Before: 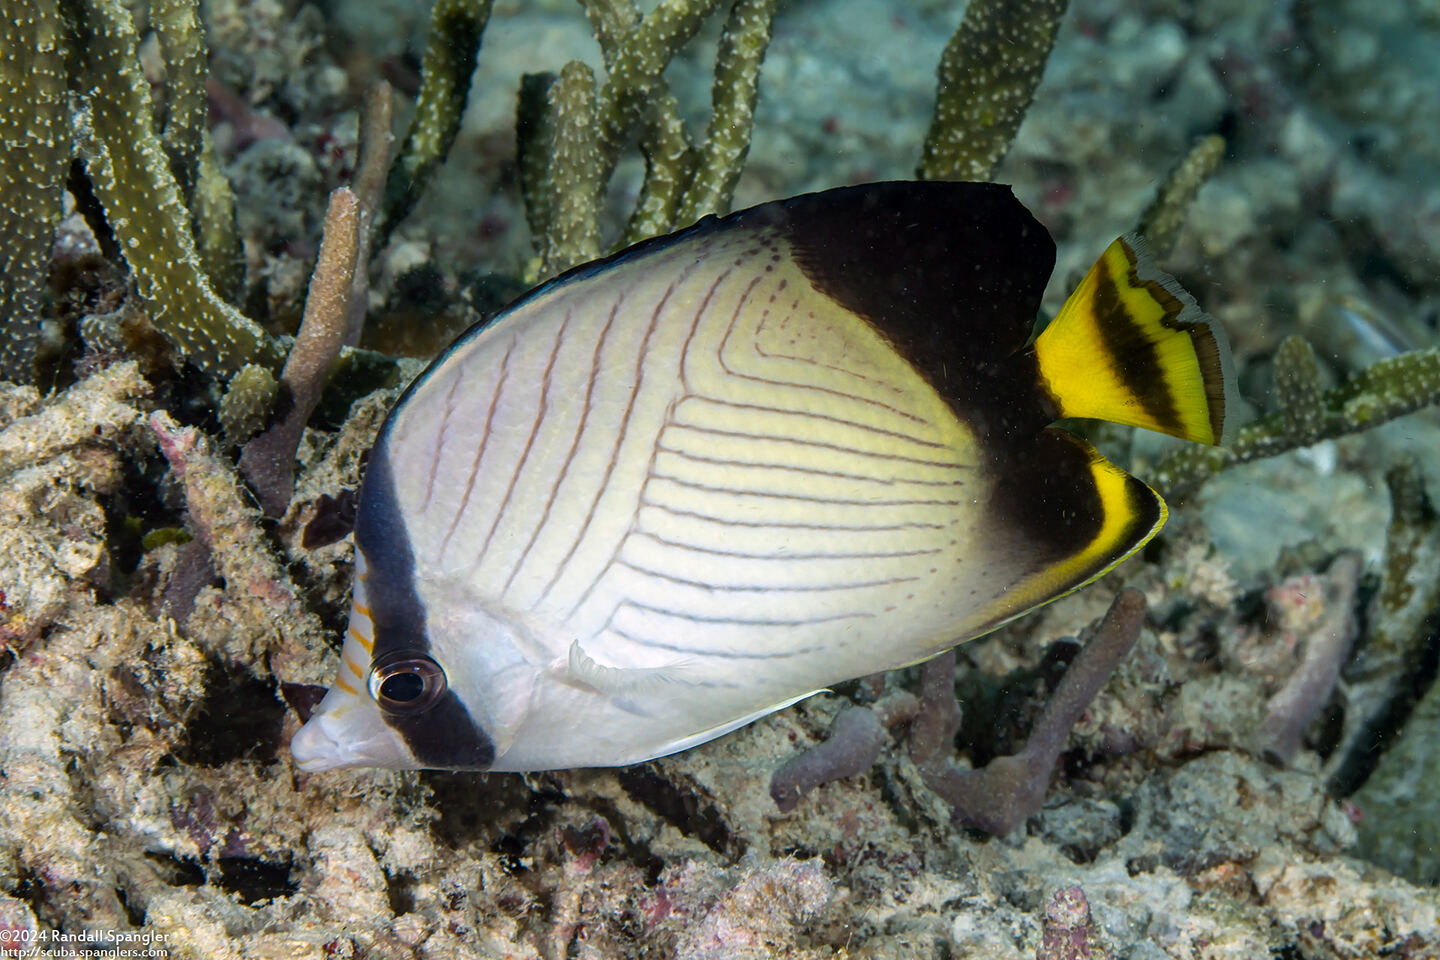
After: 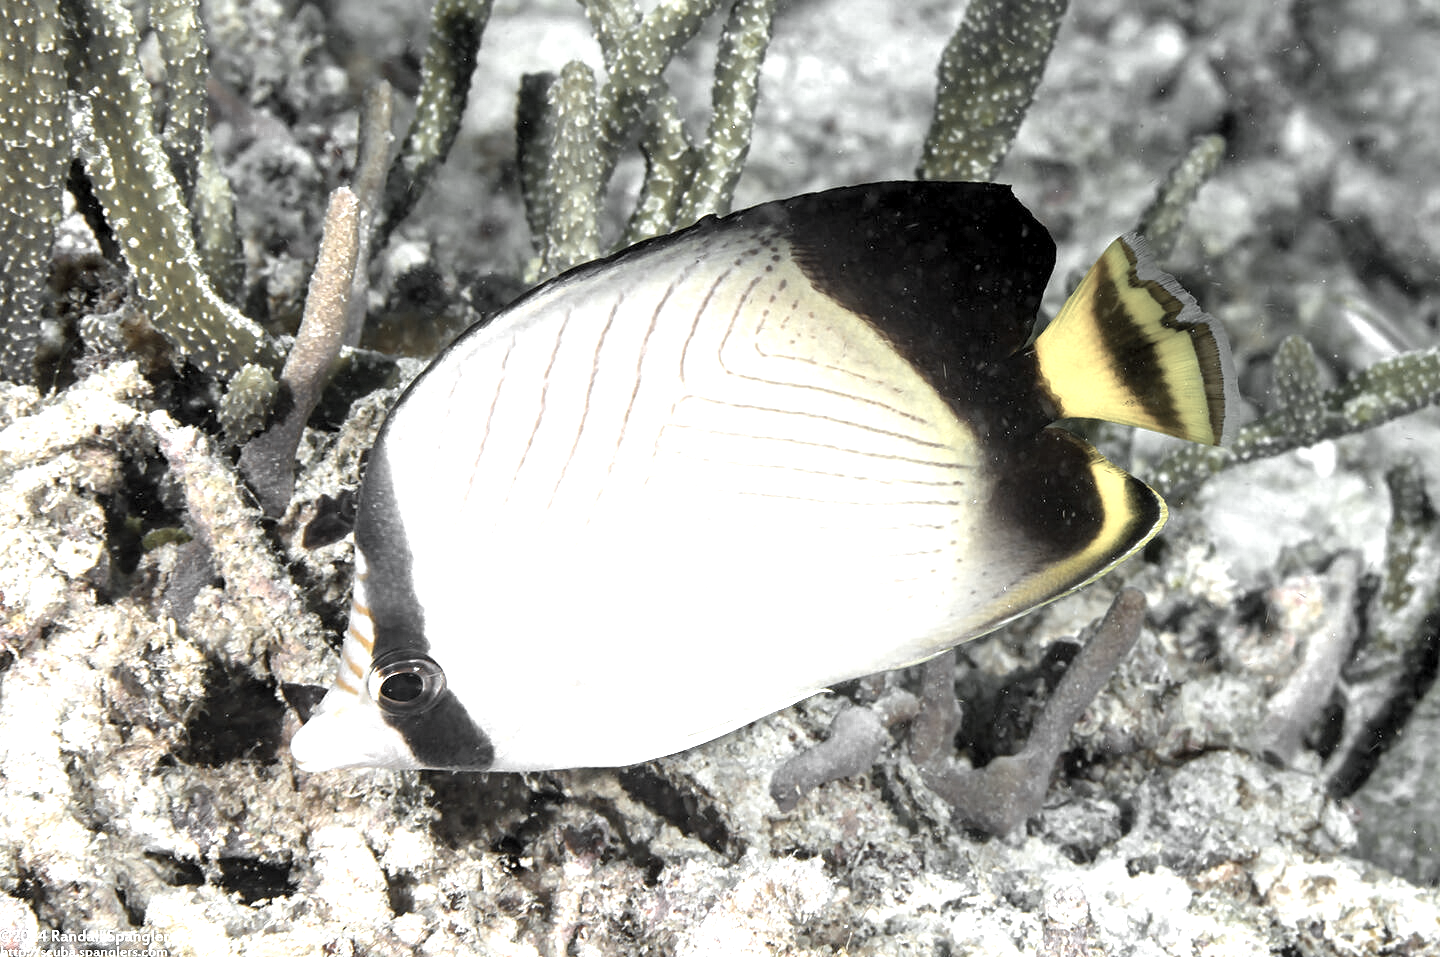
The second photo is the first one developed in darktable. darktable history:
exposure: black level correction 0.001, exposure 1.643 EV, compensate highlight preservation false
contrast equalizer: y [[0.5, 0.5, 0.472, 0.5, 0.5, 0.5], [0.5 ×6], [0.5 ×6], [0 ×6], [0 ×6]]
color zones: curves: ch0 [(0, 0.613) (0.01, 0.613) (0.245, 0.448) (0.498, 0.529) (0.642, 0.665) (0.879, 0.777) (0.99, 0.613)]; ch1 [(0, 0.035) (0.121, 0.189) (0.259, 0.197) (0.415, 0.061) (0.589, 0.022) (0.732, 0.022) (0.857, 0.026) (0.991, 0.053)]
crop: top 0.091%, bottom 0.163%
